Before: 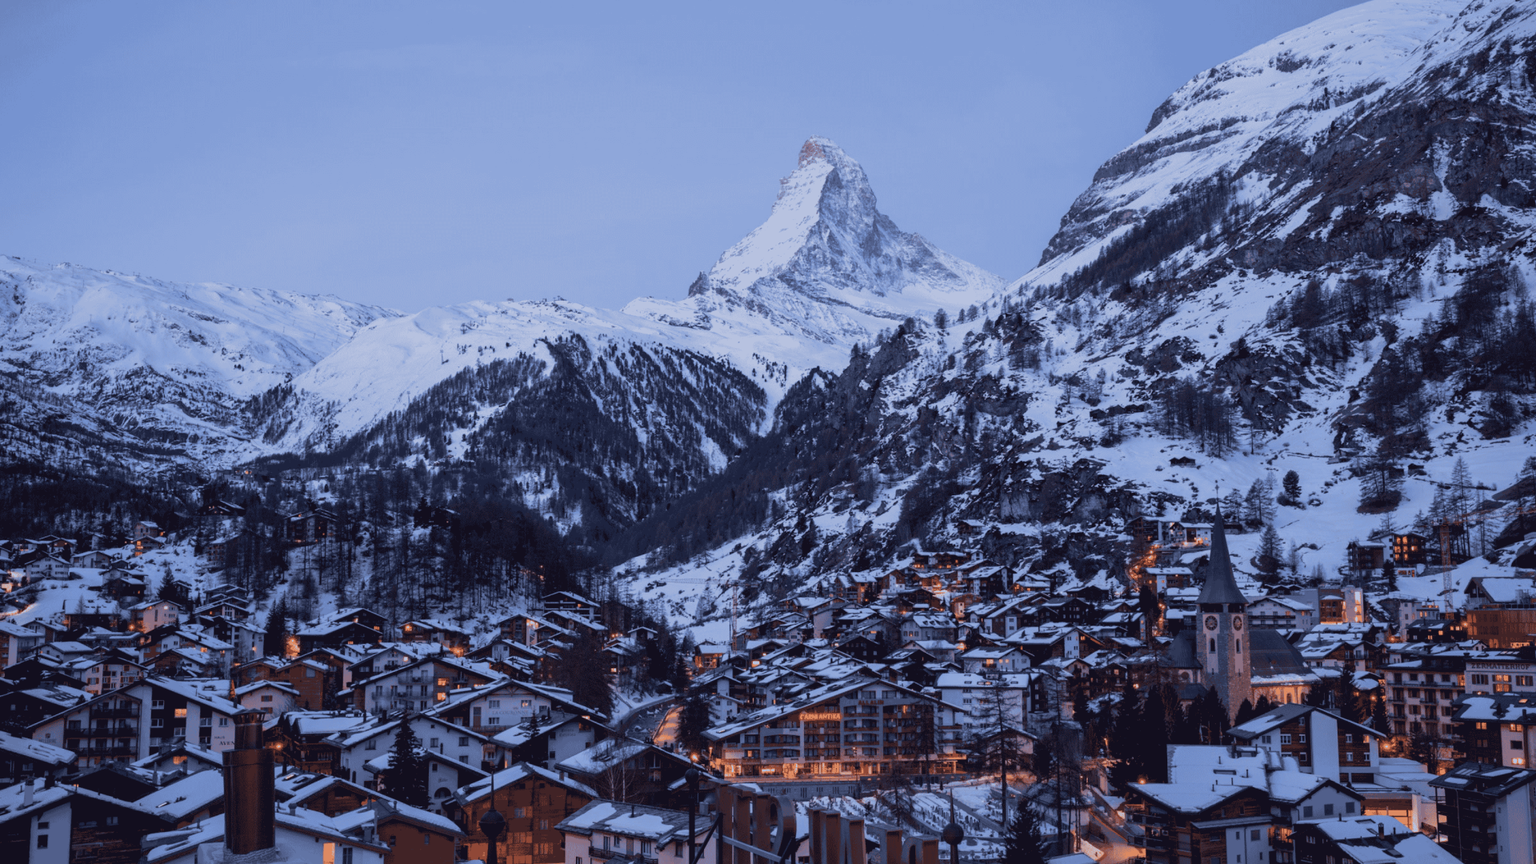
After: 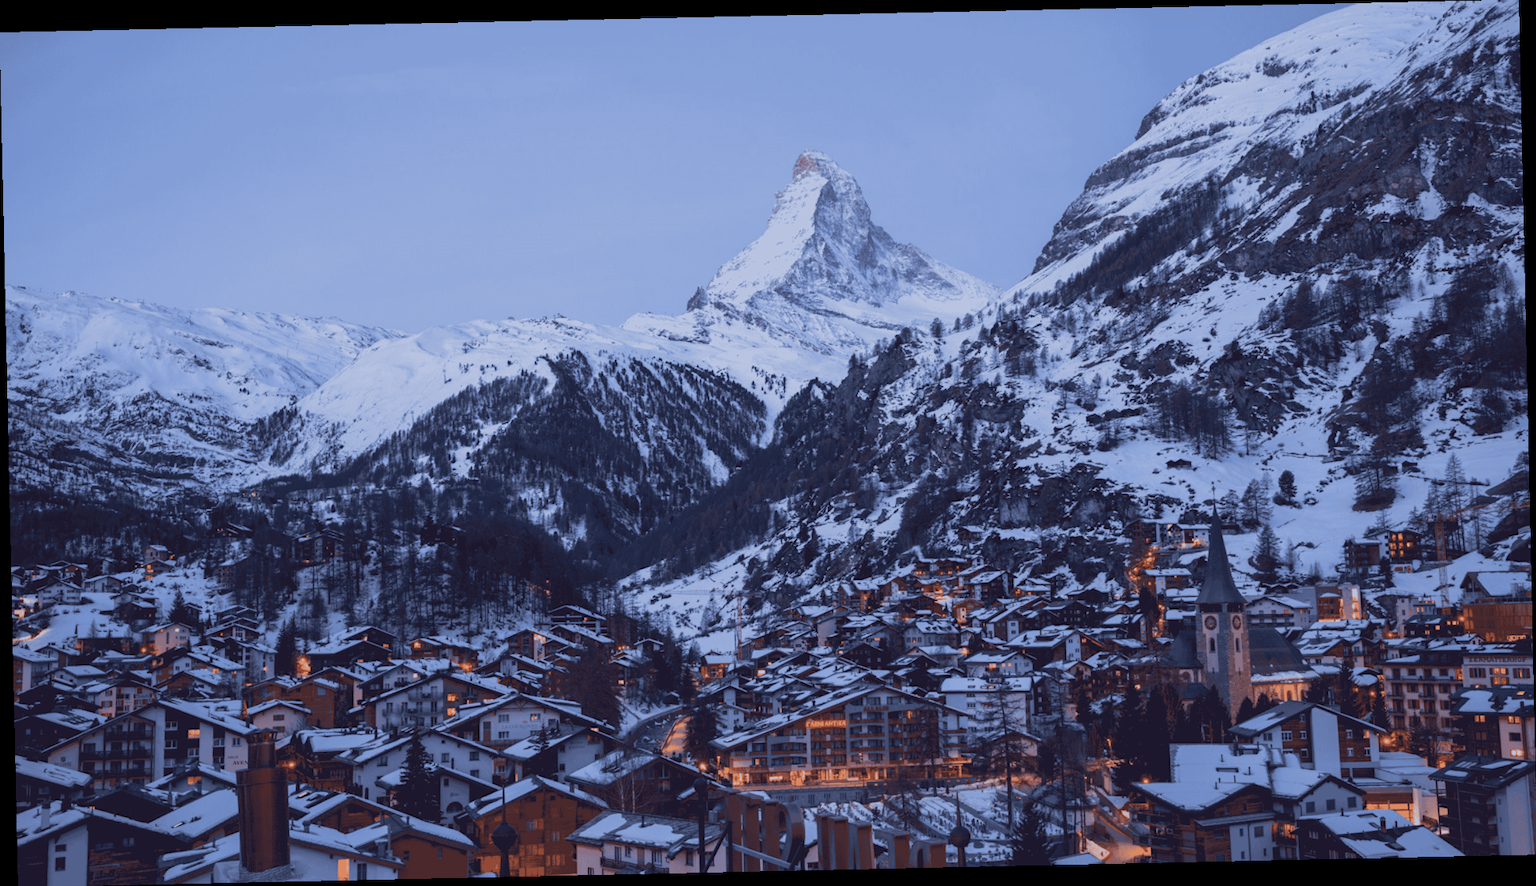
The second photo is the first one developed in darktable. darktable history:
tone equalizer: on, module defaults
rotate and perspective: rotation -1.24°, automatic cropping off
rgb curve: curves: ch0 [(0, 0) (0.093, 0.159) (0.241, 0.265) (0.414, 0.42) (1, 1)], compensate middle gray true, preserve colors basic power
